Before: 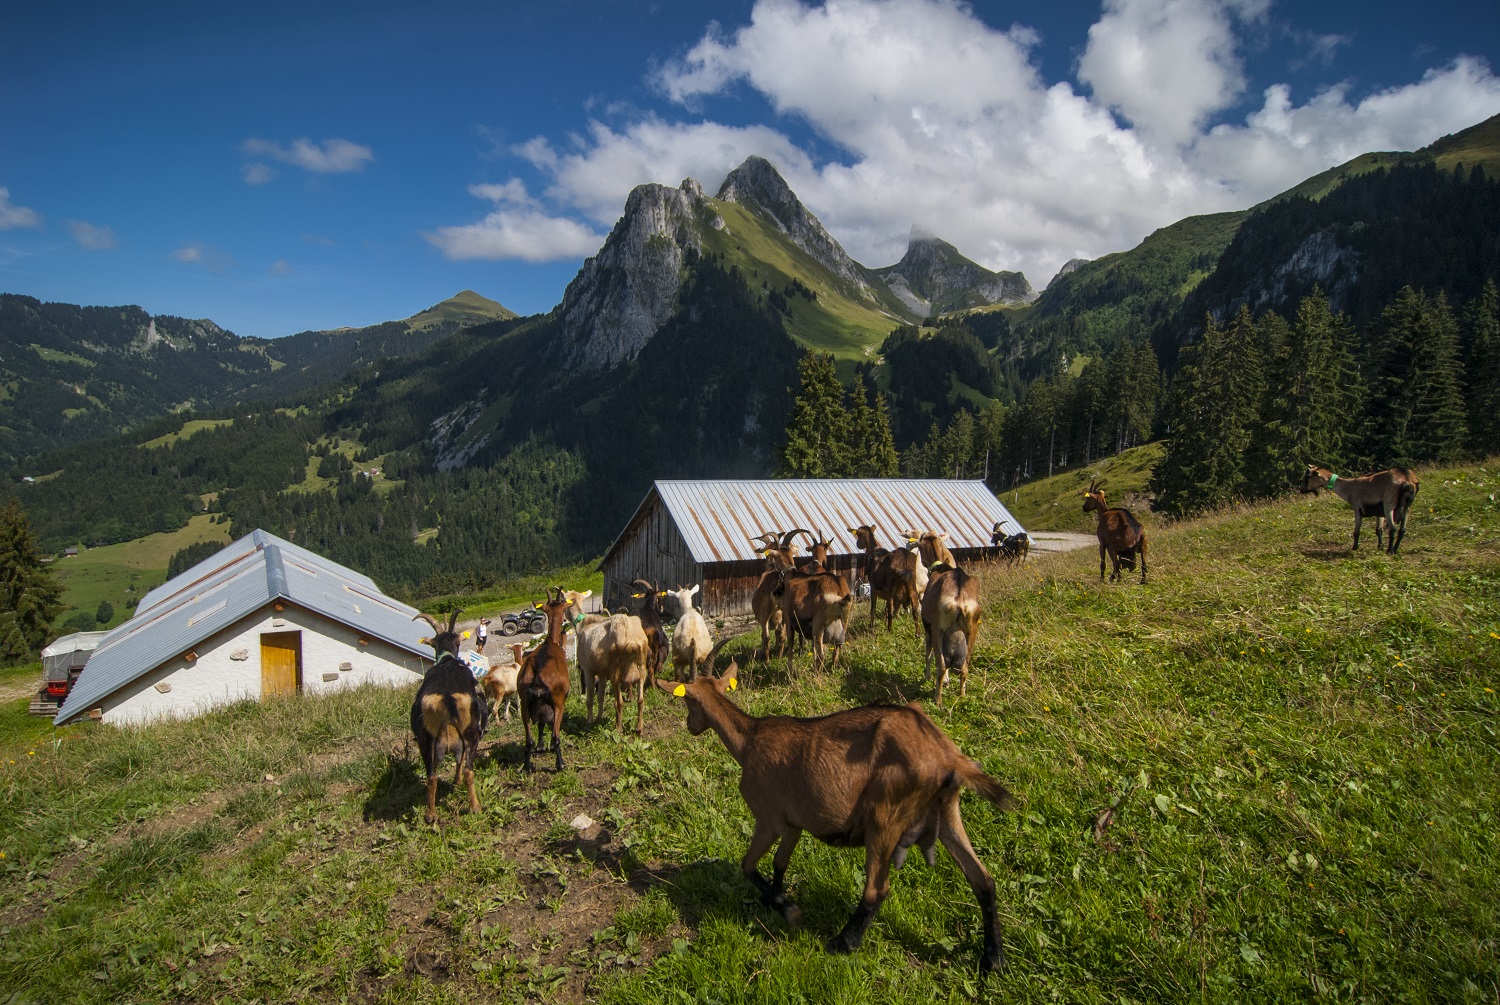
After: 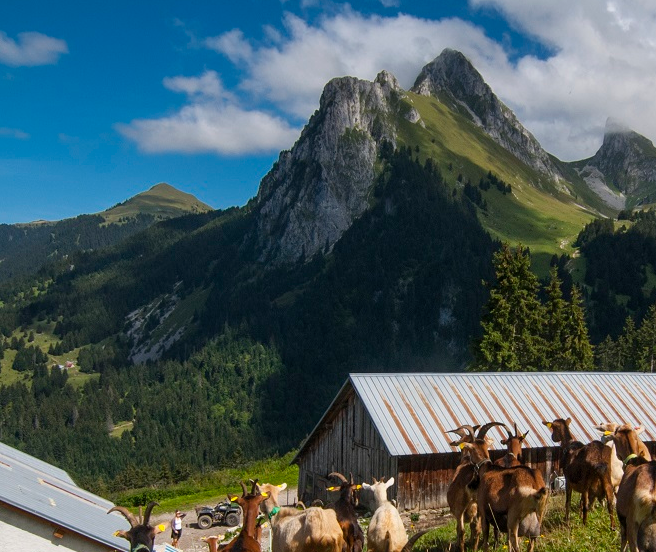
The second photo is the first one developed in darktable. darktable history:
crop: left 20.361%, top 10.745%, right 35.86%, bottom 34.315%
